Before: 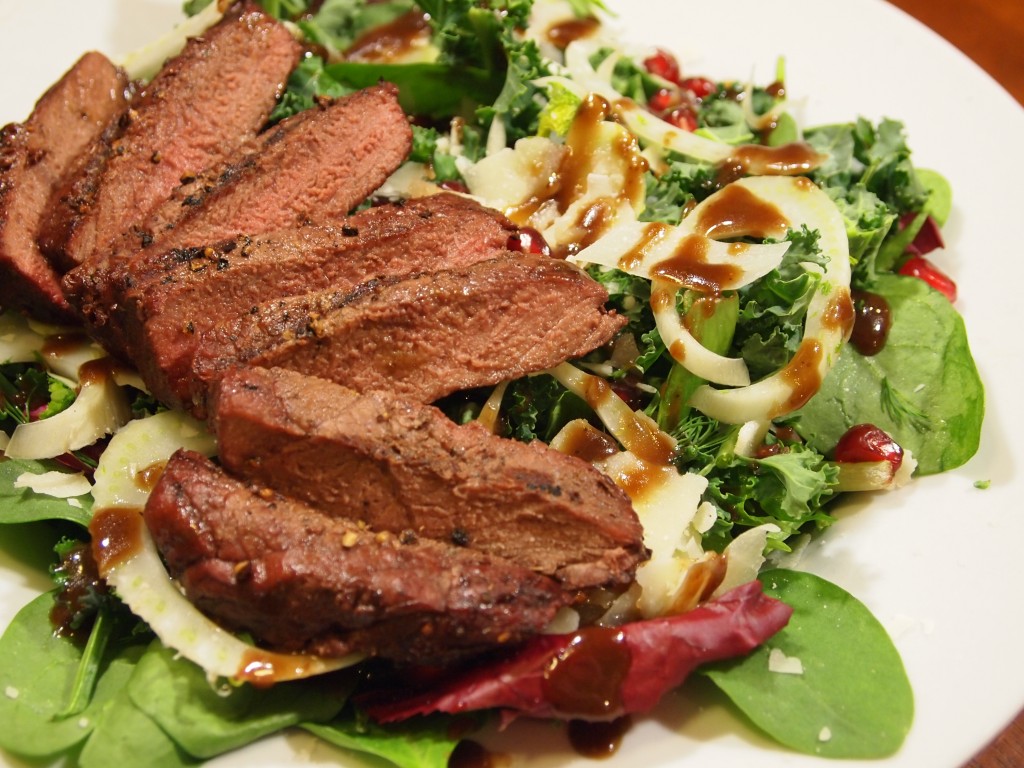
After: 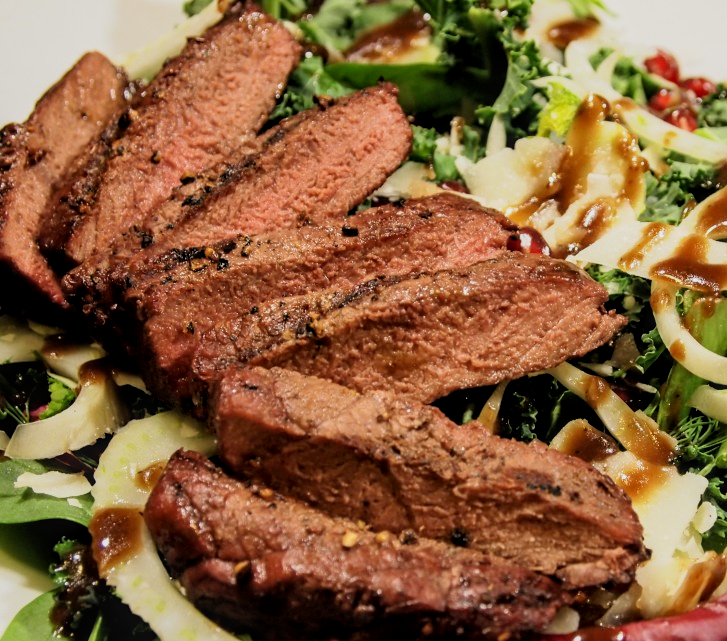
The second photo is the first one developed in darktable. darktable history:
filmic rgb: black relative exposure -5.06 EV, white relative exposure 3.97 EV, threshold 3.02 EV, hardness 2.88, contrast 1.299, enable highlight reconstruction true
crop: right 28.978%, bottom 16.498%
local contrast: on, module defaults
